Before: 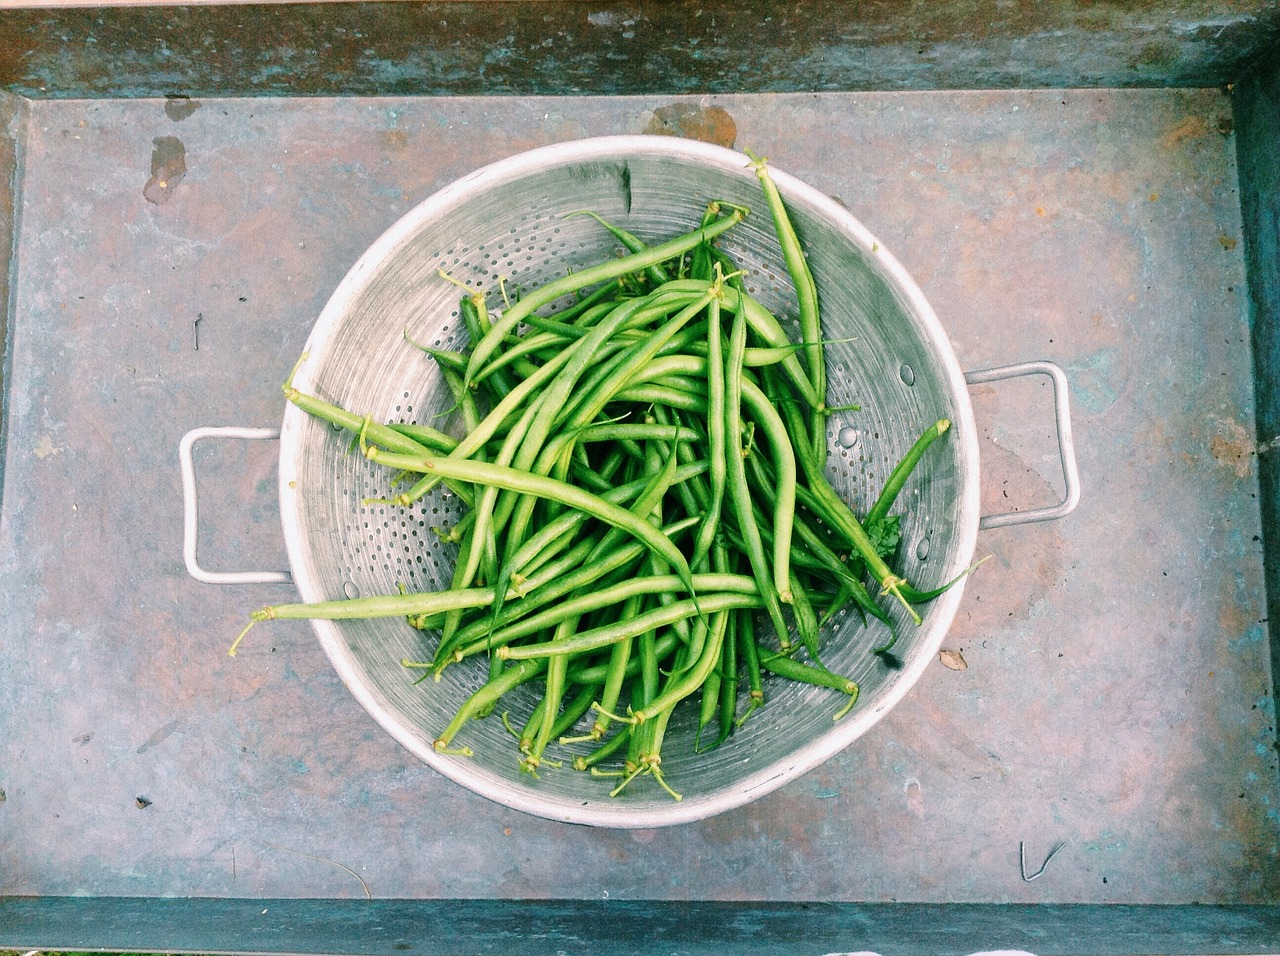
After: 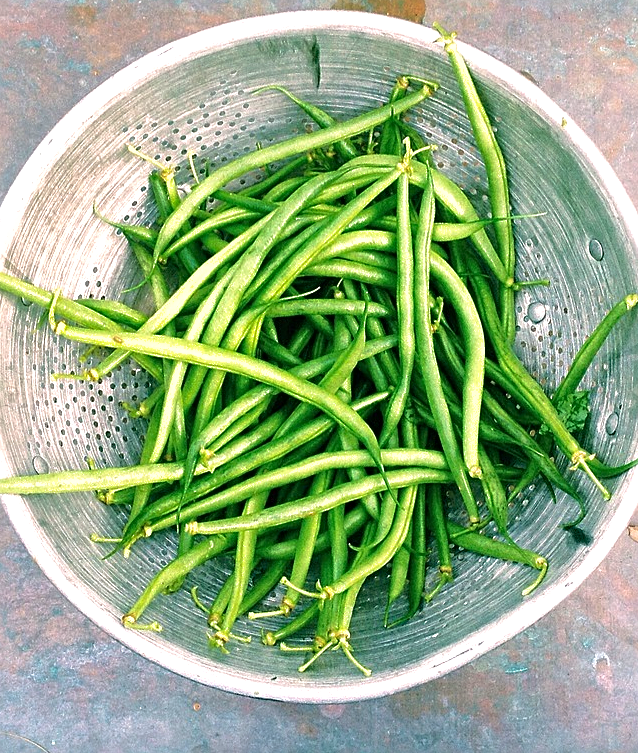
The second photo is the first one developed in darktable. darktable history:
tone equalizer: -8 EV -0.434 EV, -7 EV -0.405 EV, -6 EV -0.326 EV, -5 EV -0.201 EV, -3 EV 0.211 EV, -2 EV 0.331 EV, -1 EV 0.403 EV, +0 EV 0.434 EV
sharpen: on, module defaults
crop and rotate: angle 0.011°, left 24.336%, top 13.134%, right 25.745%, bottom 8.055%
local contrast: mode bilateral grid, contrast 20, coarseness 49, detail 119%, midtone range 0.2
velvia: on, module defaults
shadows and highlights: on, module defaults
